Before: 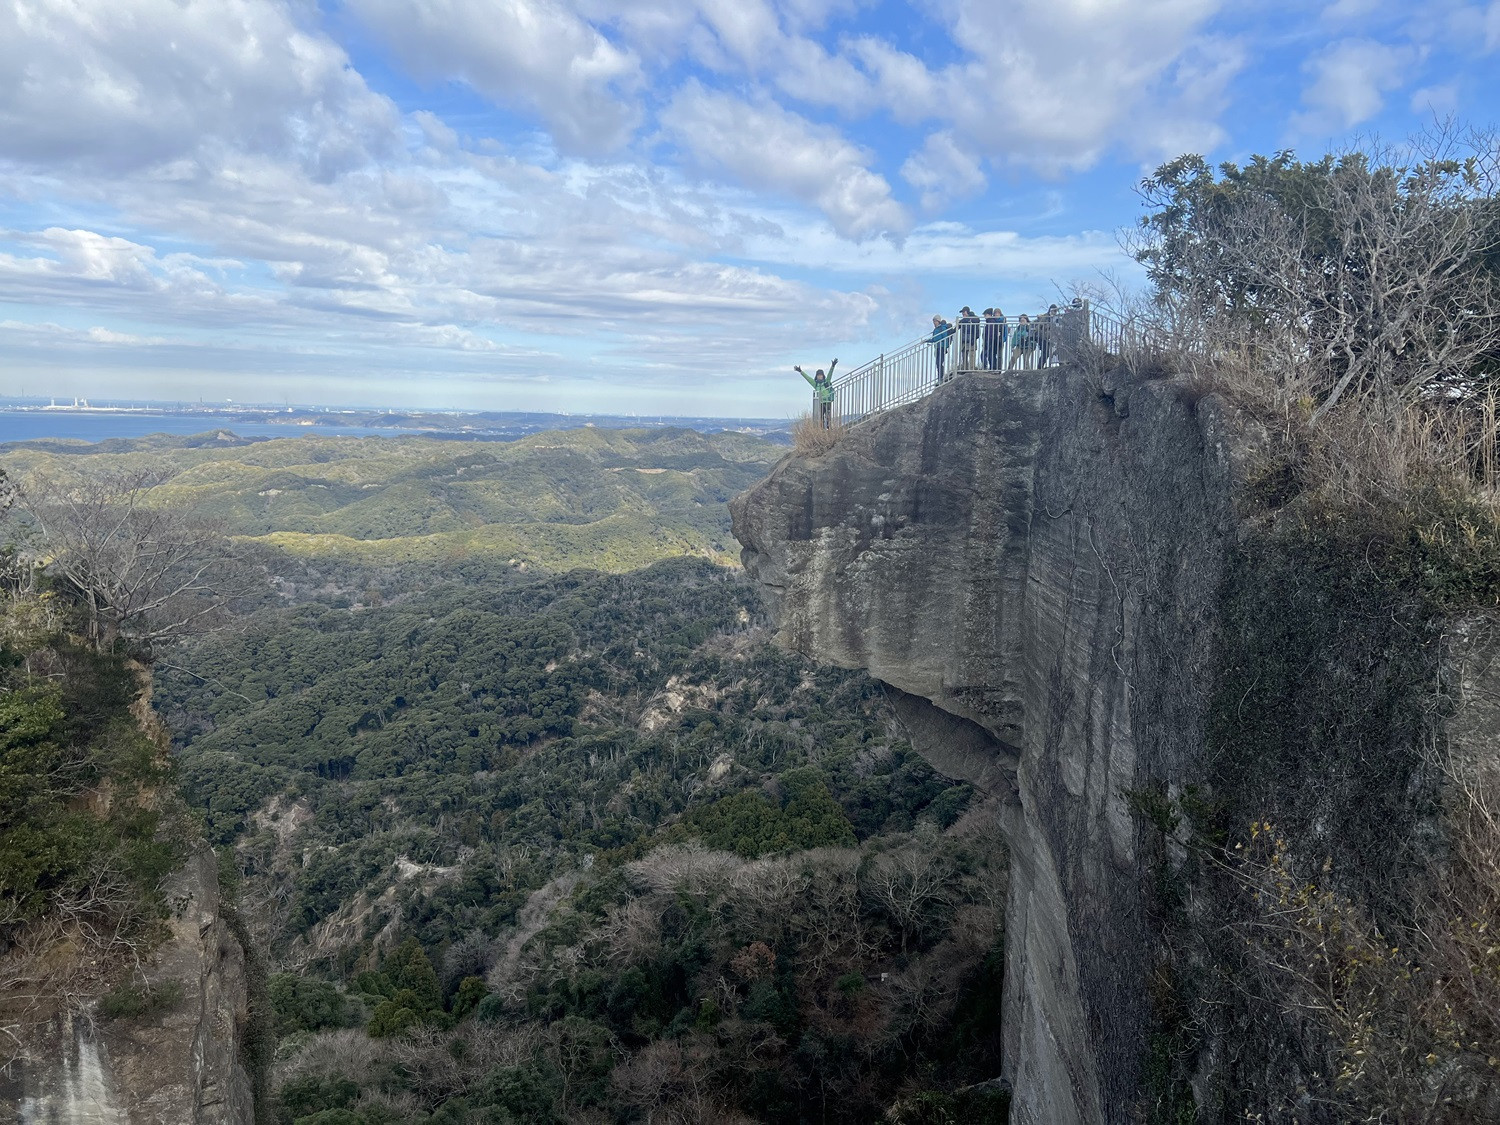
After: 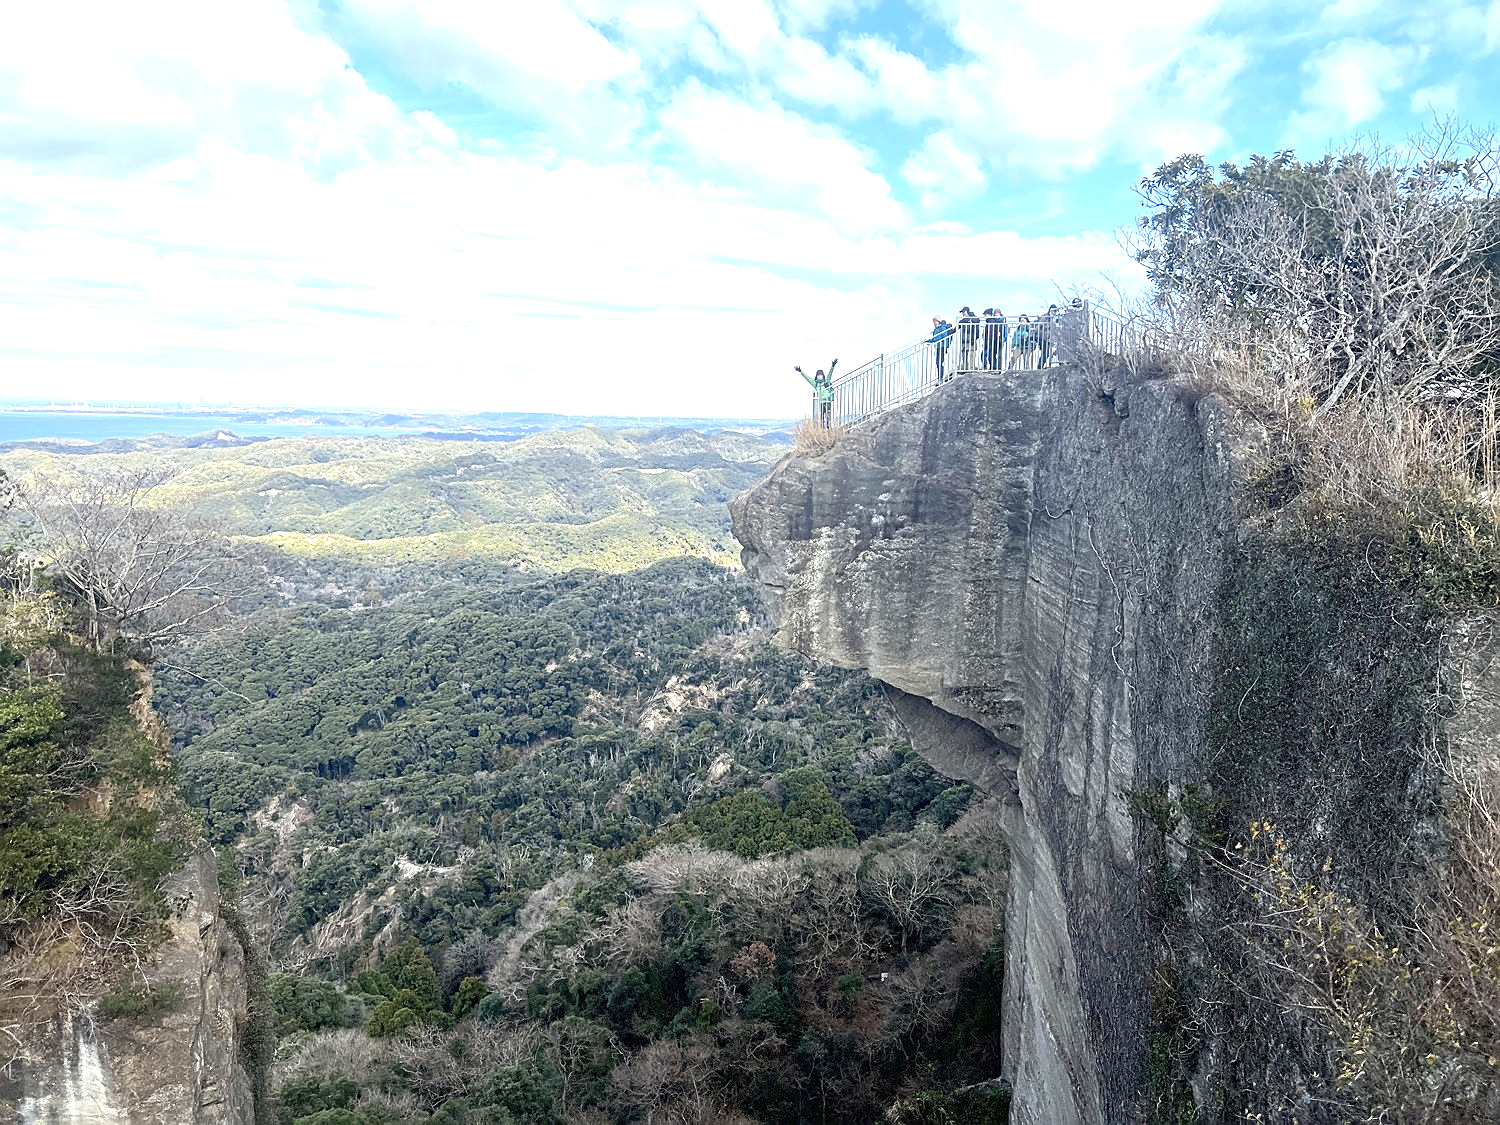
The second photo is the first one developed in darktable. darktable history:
white balance: emerald 1
exposure: exposure 1.25 EV, compensate exposure bias true, compensate highlight preservation false
sharpen: on, module defaults
